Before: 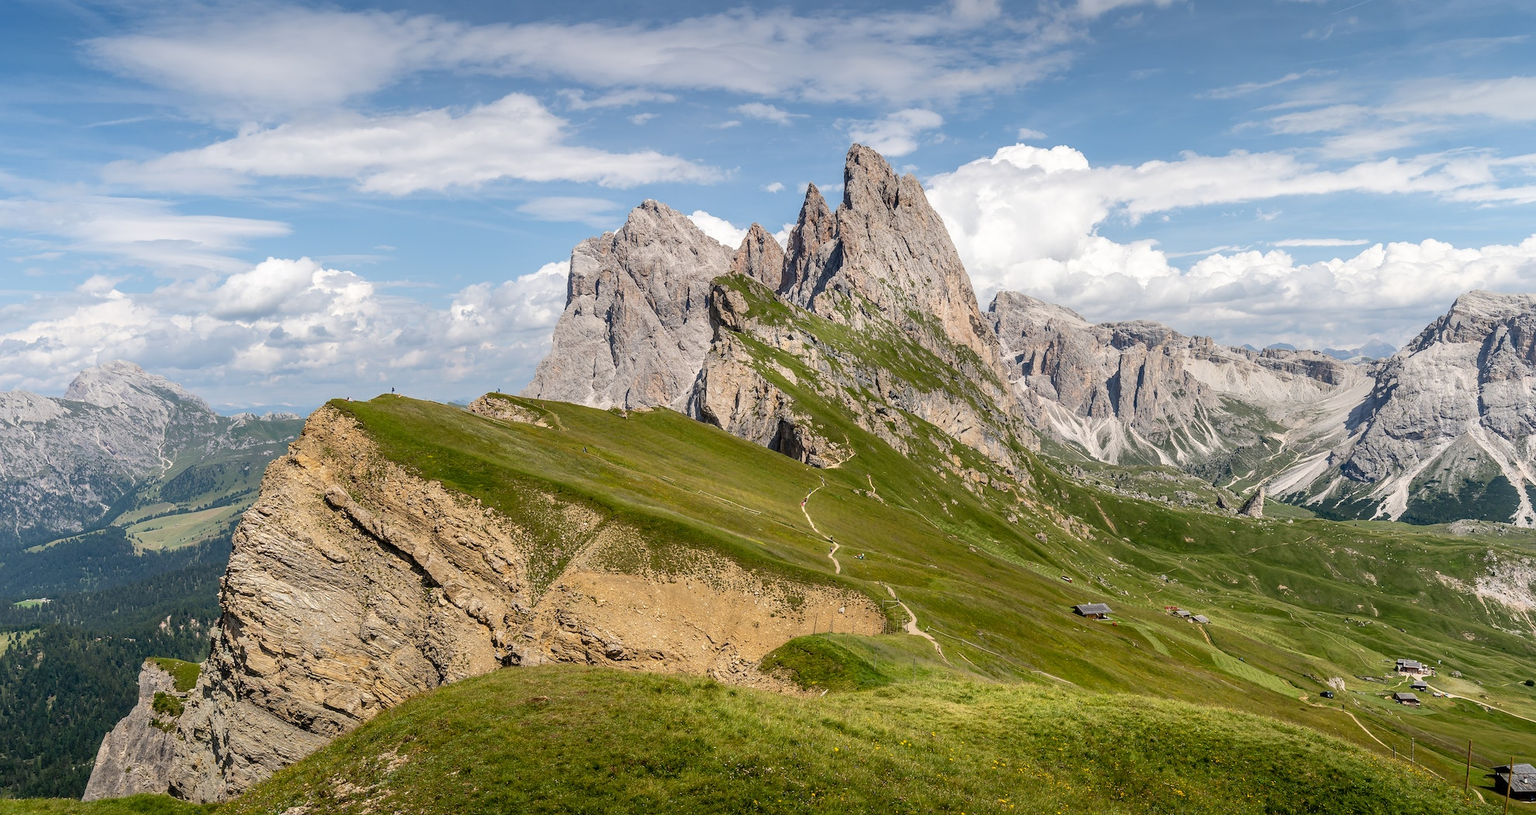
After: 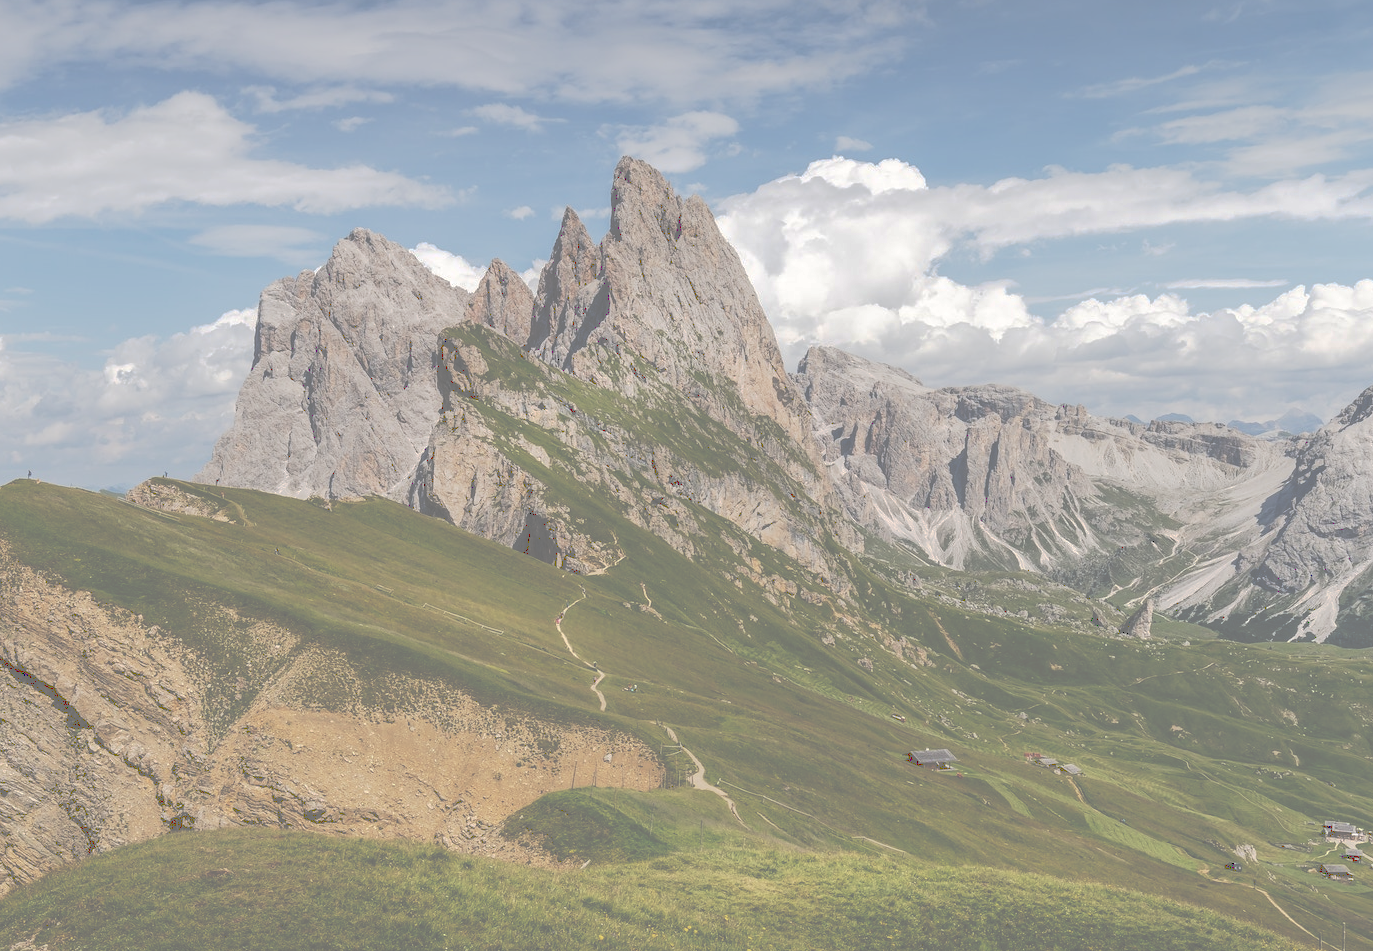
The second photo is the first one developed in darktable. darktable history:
crop and rotate: left 24.115%, top 2.793%, right 6.538%, bottom 6.701%
tone curve: curves: ch0 [(0, 0) (0.003, 0.453) (0.011, 0.457) (0.025, 0.457) (0.044, 0.463) (0.069, 0.464) (0.1, 0.471) (0.136, 0.475) (0.177, 0.481) (0.224, 0.486) (0.277, 0.496) (0.335, 0.515) (0.399, 0.544) (0.468, 0.577) (0.543, 0.621) (0.623, 0.67) (0.709, 0.73) (0.801, 0.788) (0.898, 0.848) (1, 1)], preserve colors none
